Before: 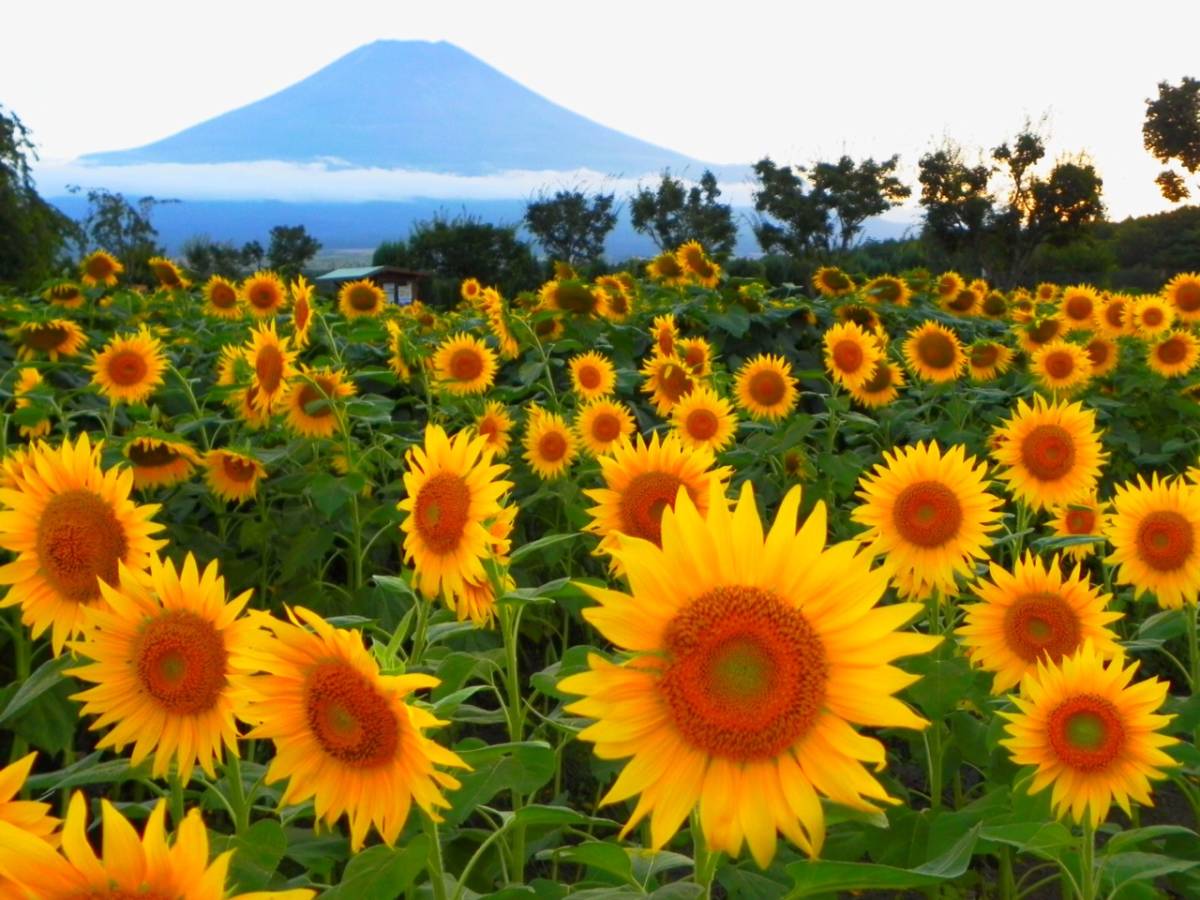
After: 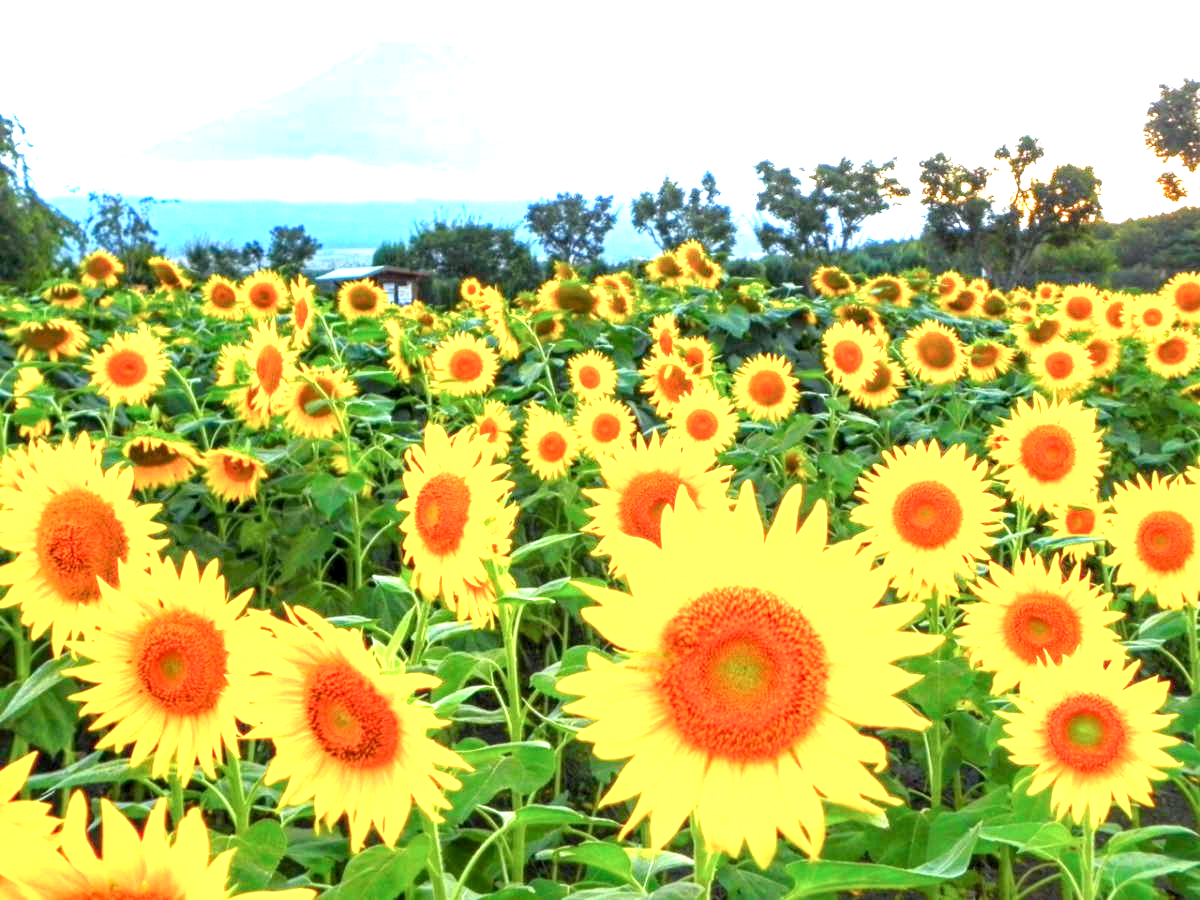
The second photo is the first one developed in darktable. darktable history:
color calibration: x 0.372, y 0.386, temperature 4283.97 K
exposure: black level correction 0.001, exposure 1.84 EV, compensate highlight preservation false
local contrast: detail 150%
